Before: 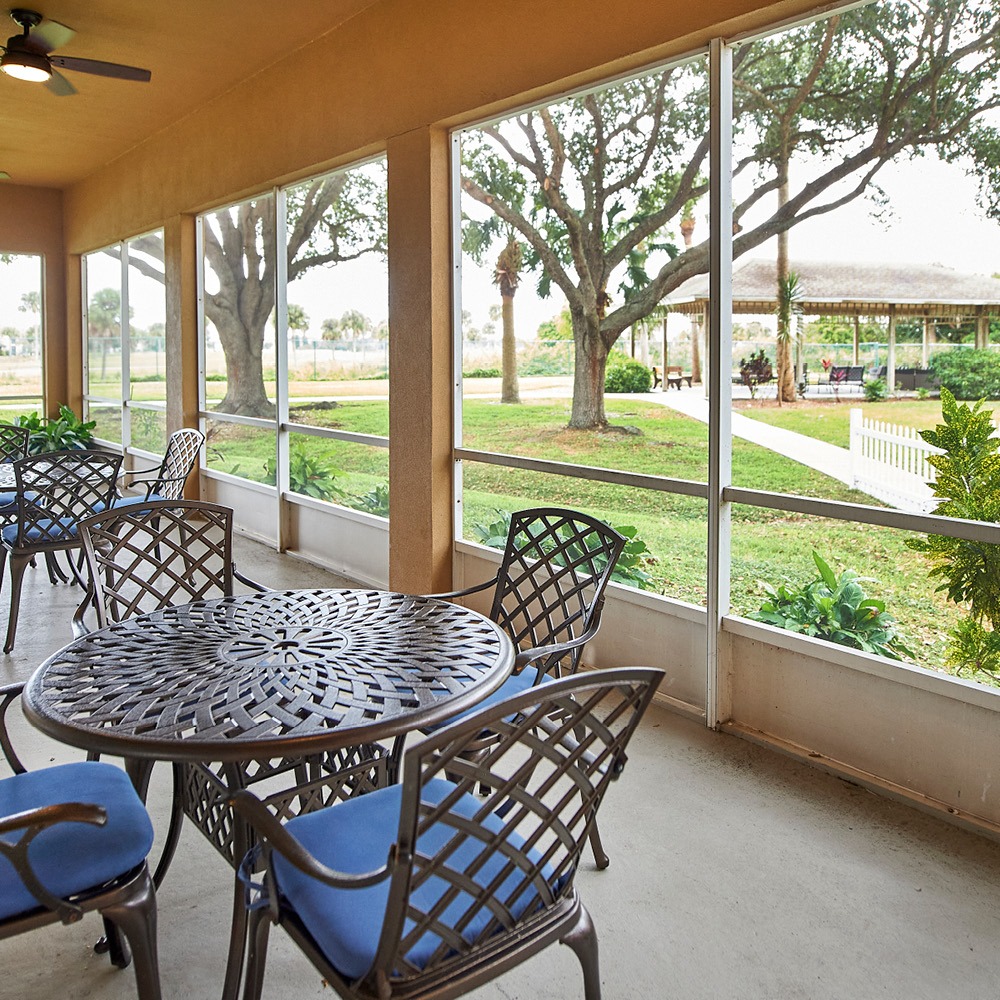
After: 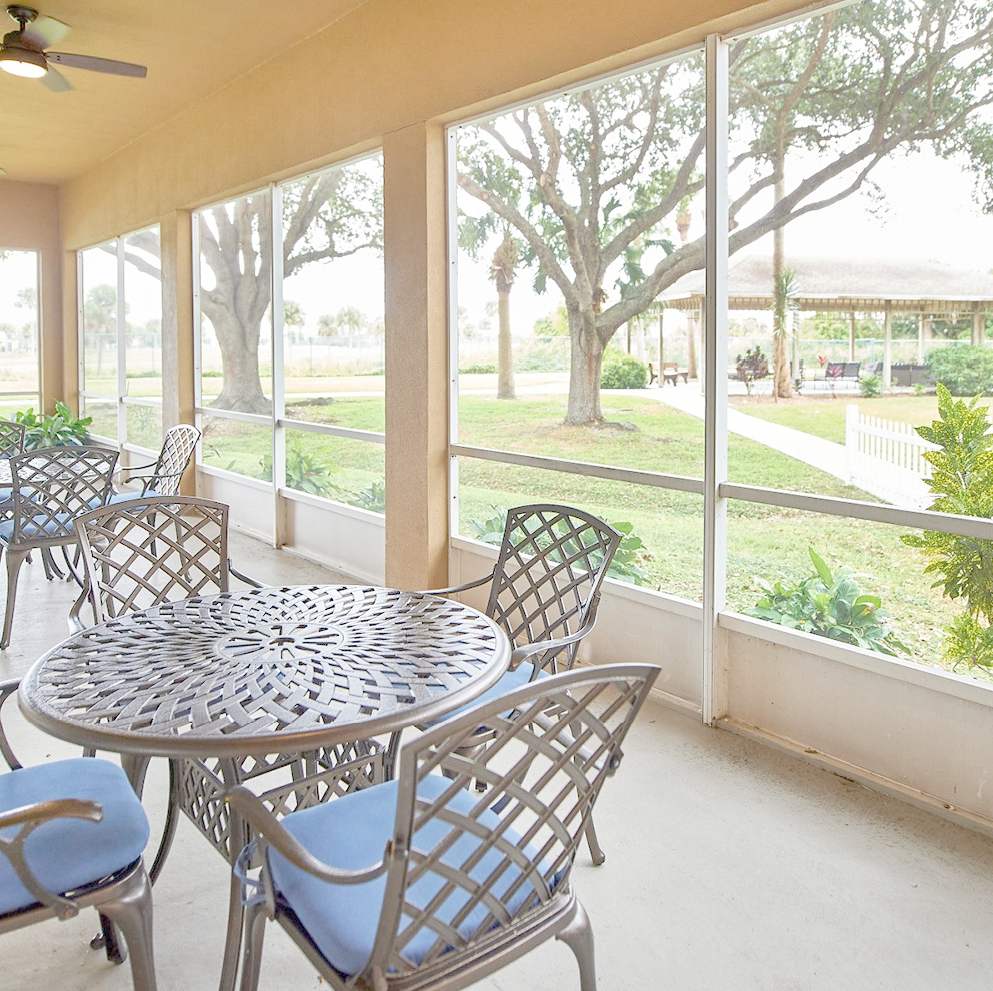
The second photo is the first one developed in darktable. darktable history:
crop: left 0.434%, top 0.485%, right 0.244%, bottom 0.386%
